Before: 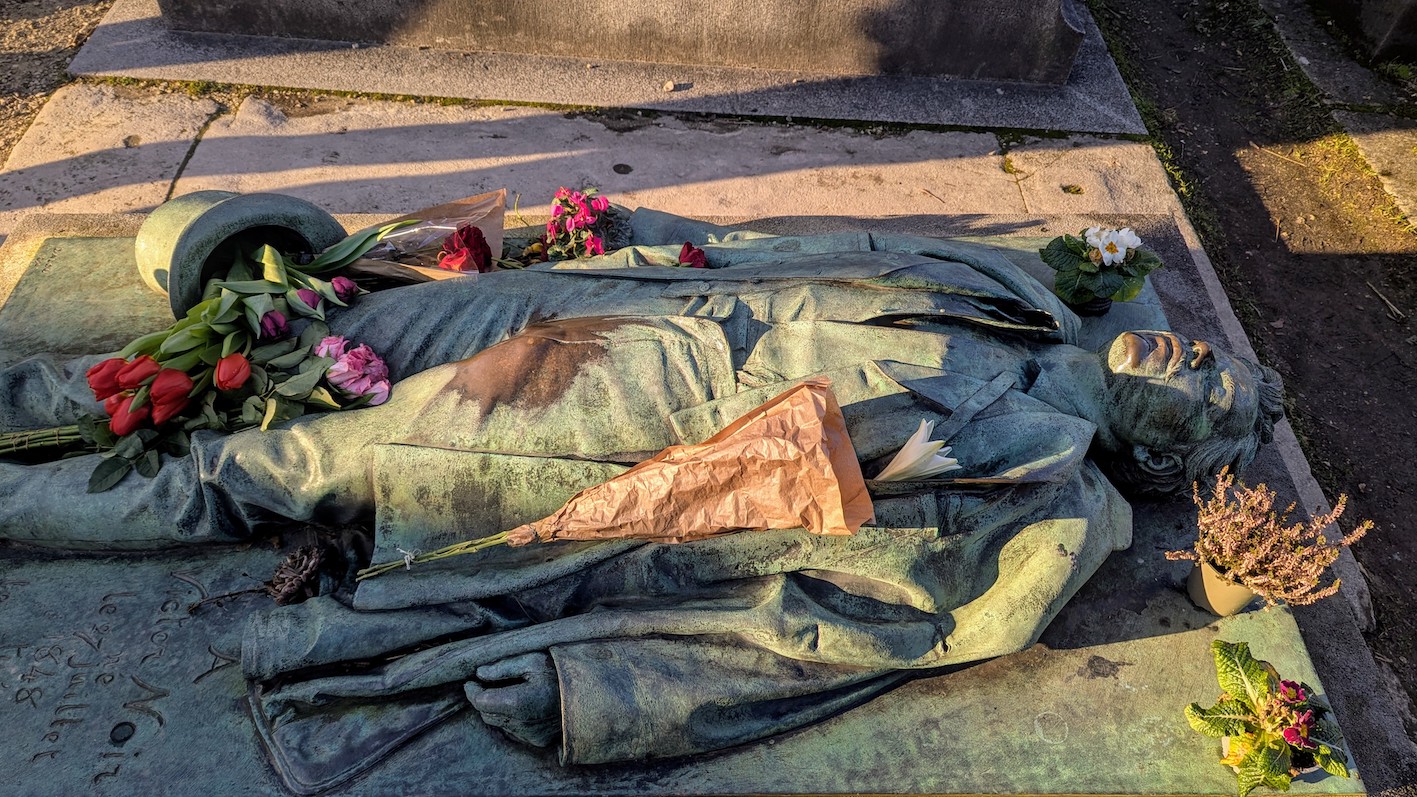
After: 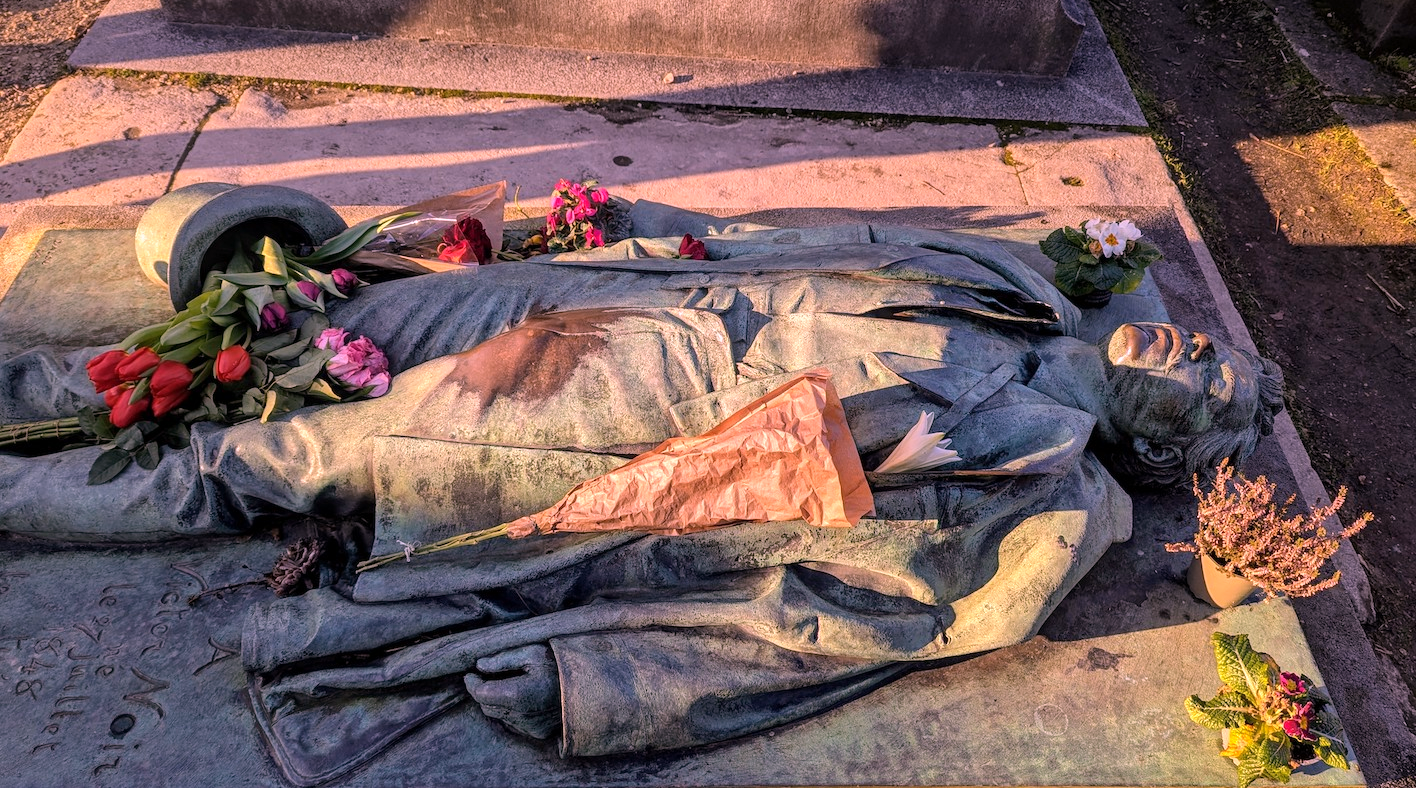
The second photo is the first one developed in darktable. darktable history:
white balance: red 1.188, blue 1.11
crop: top 1.049%, right 0.001%
shadows and highlights: shadows 10, white point adjustment 1, highlights -40
